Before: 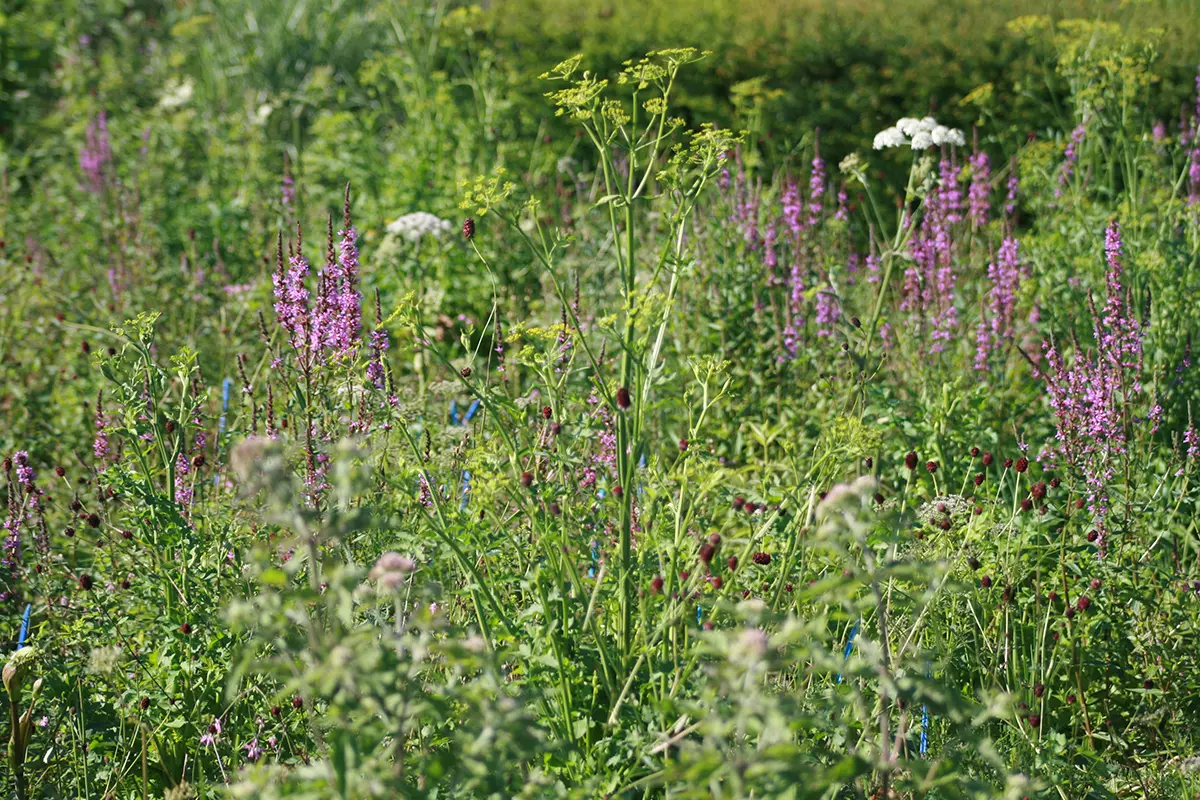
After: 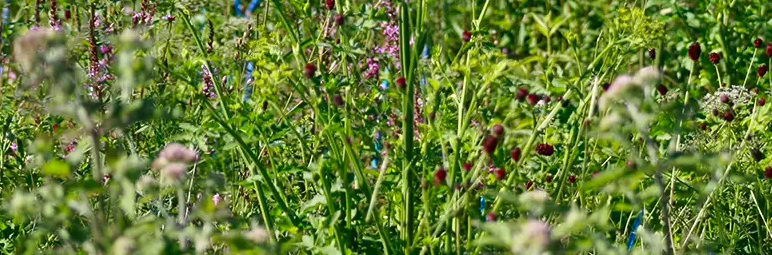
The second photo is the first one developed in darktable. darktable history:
crop: left 18.144%, top 51.129%, right 17.505%, bottom 16.913%
contrast brightness saturation: contrast 0.124, brightness -0.116, saturation 0.203
